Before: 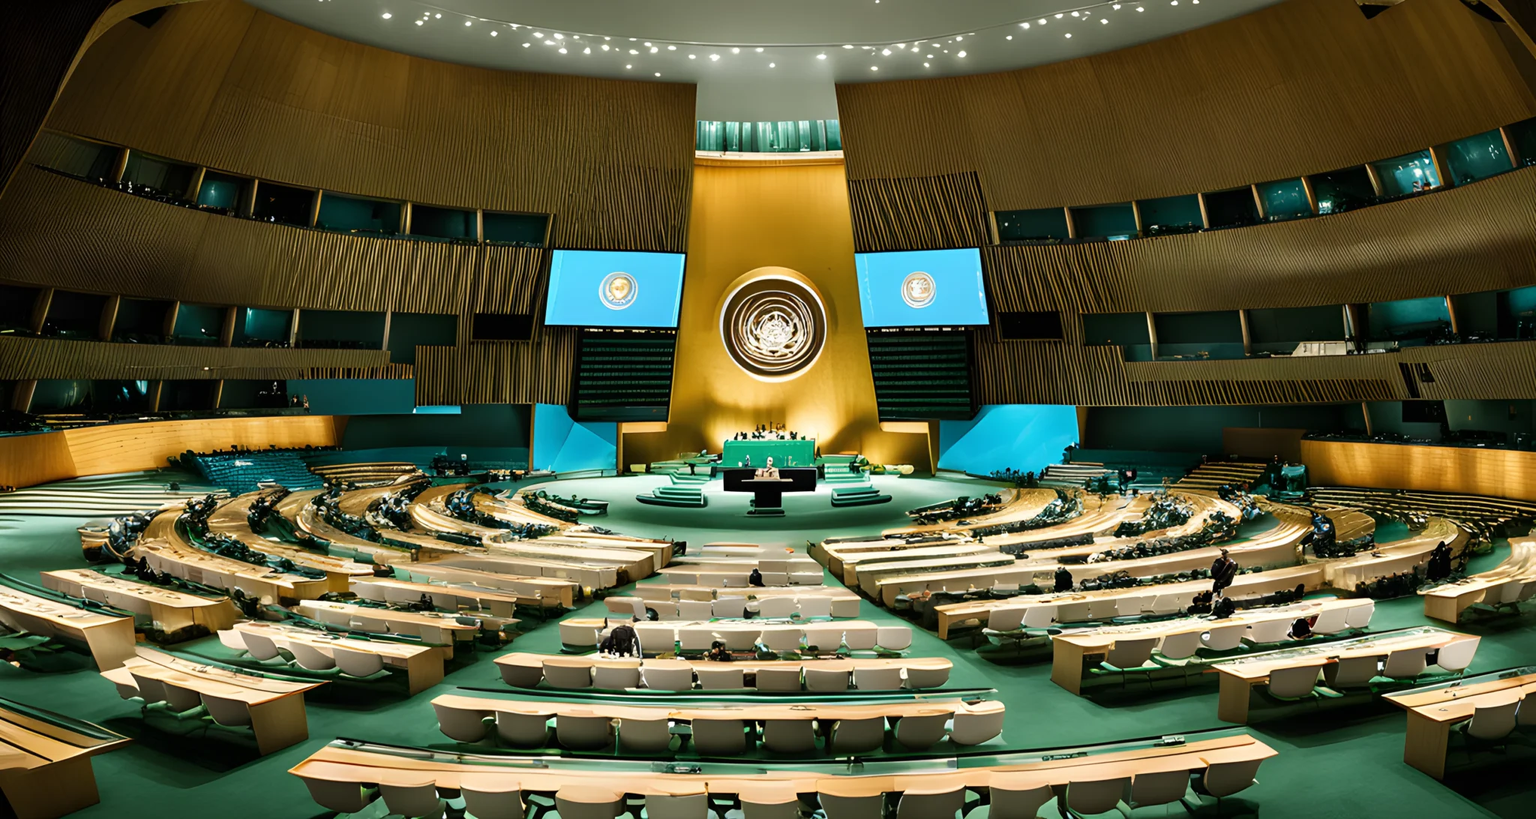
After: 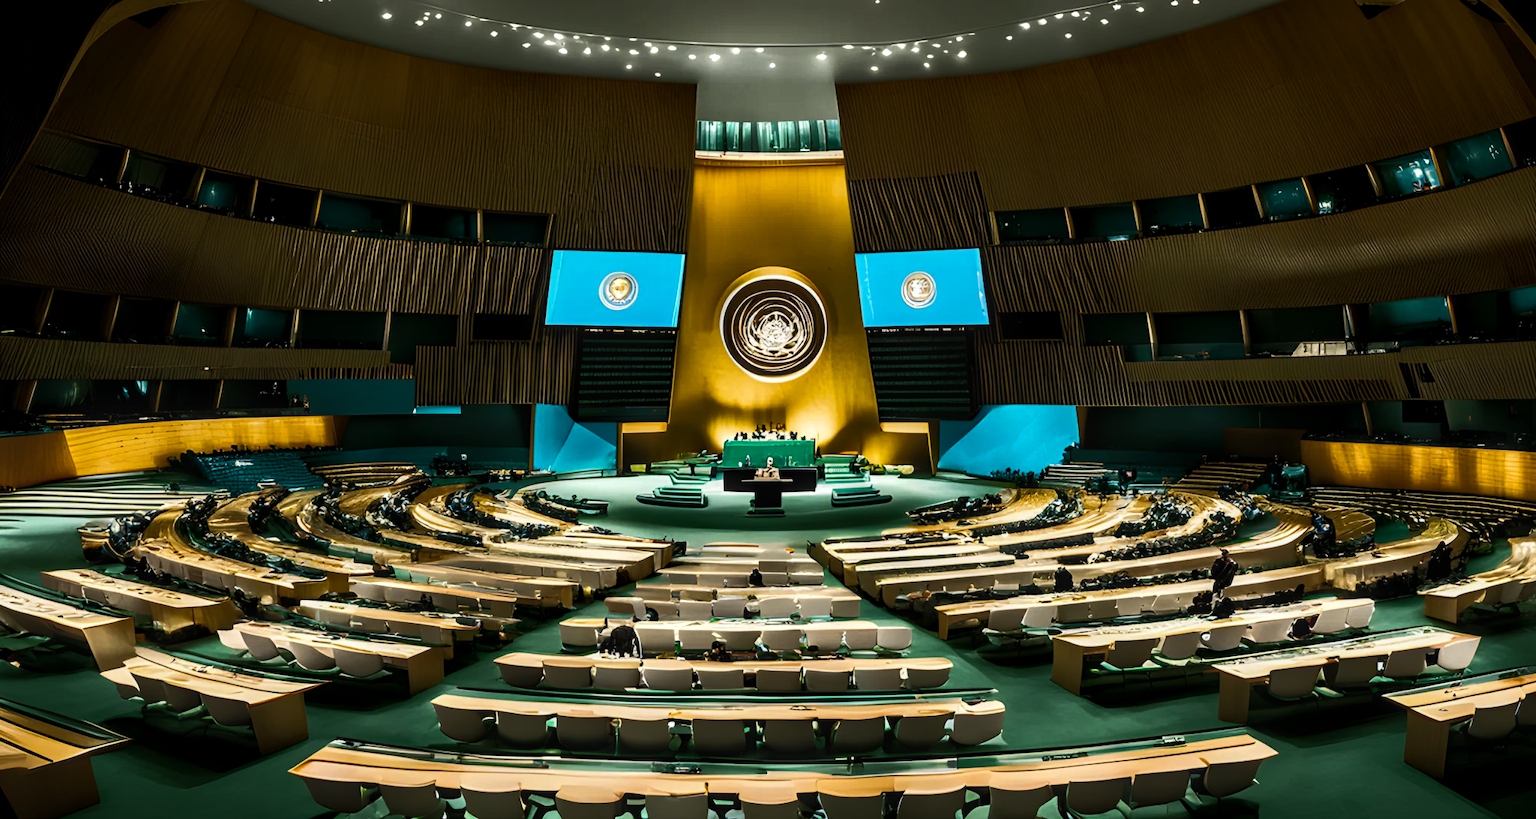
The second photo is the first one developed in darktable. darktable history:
color balance rgb: perceptual saturation grading › global saturation 25.204%, perceptual brilliance grading › highlights 2.184%, perceptual brilliance grading › mid-tones -49.579%, perceptual brilliance grading › shadows -49.747%
local contrast: on, module defaults
